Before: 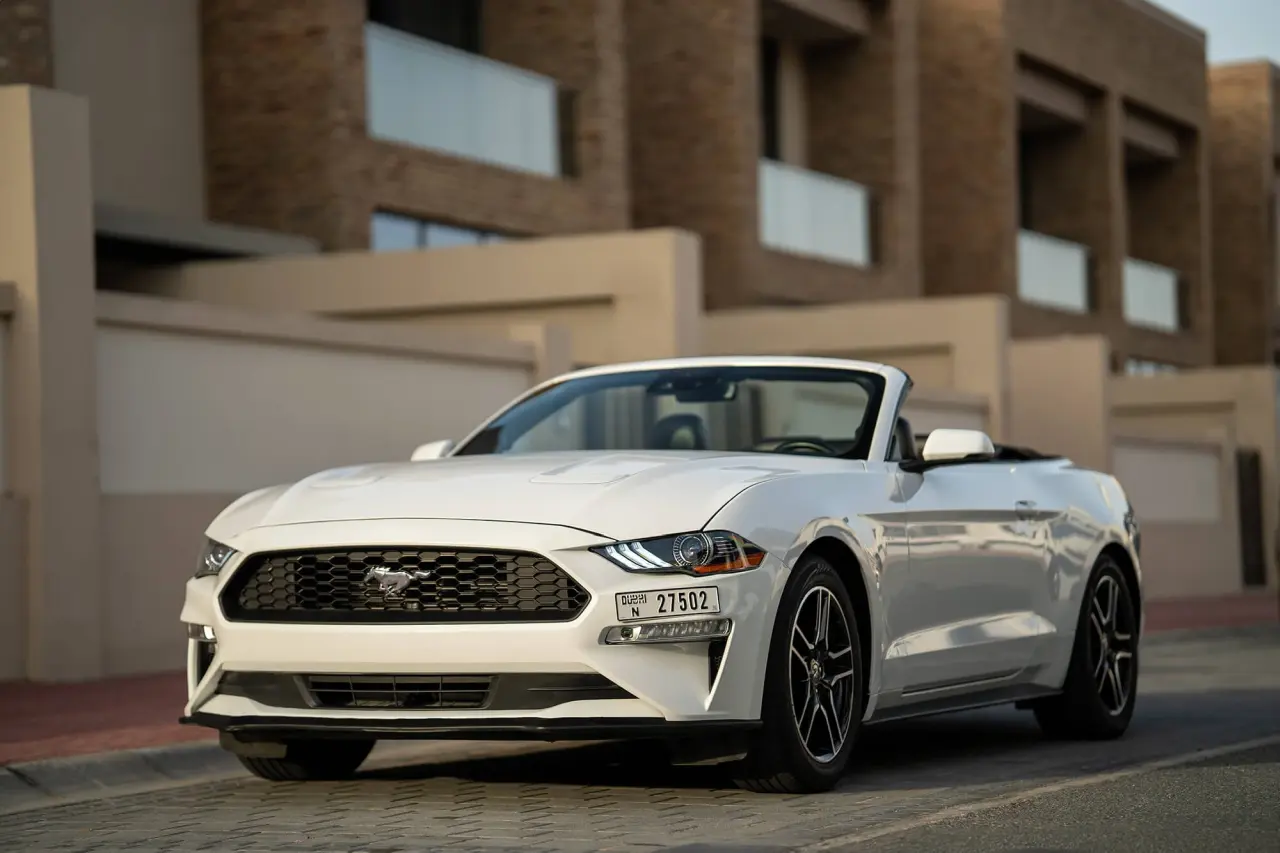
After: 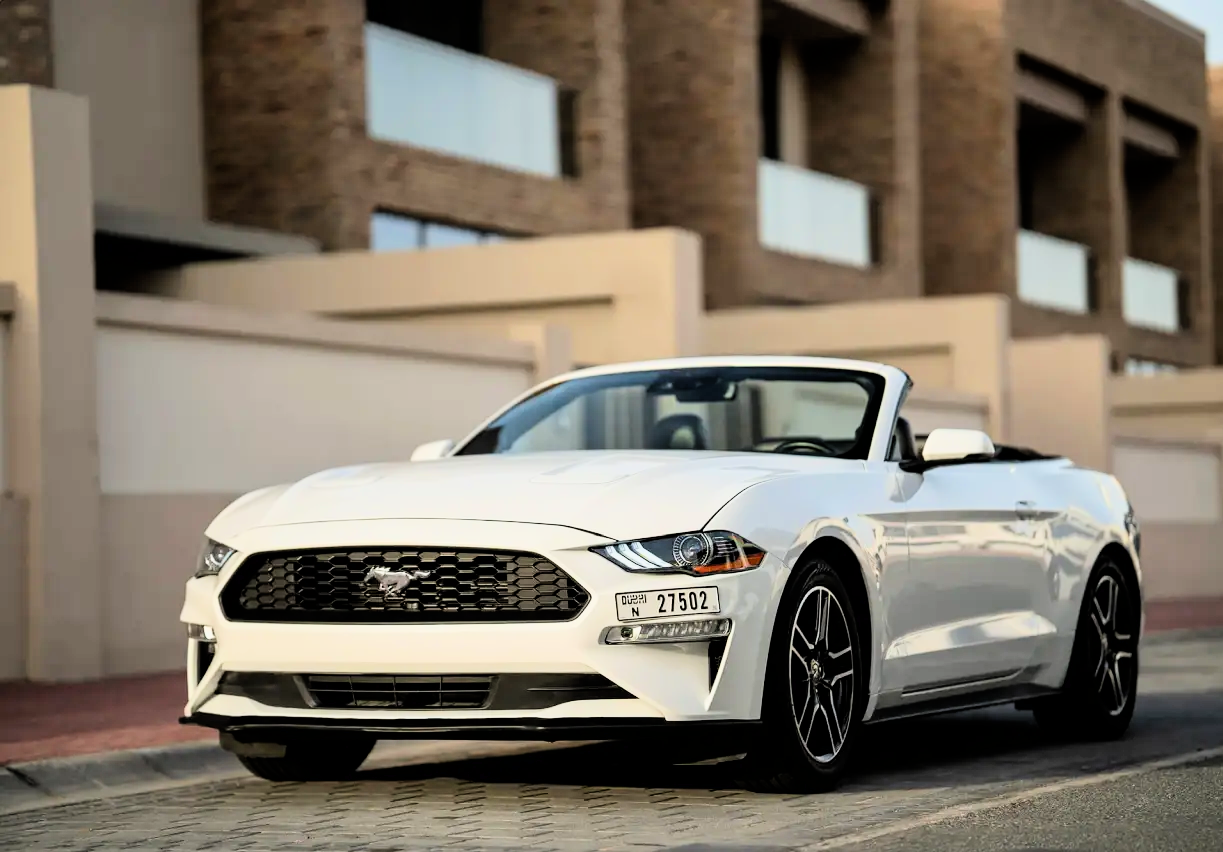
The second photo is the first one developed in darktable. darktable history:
exposure: black level correction 0.001, exposure 0.957 EV, compensate highlight preservation false
crop: right 4.399%, bottom 0.042%
filmic rgb: black relative exposure -7.49 EV, white relative exposure 5 EV, threshold 3.06 EV, hardness 3.33, contrast 1.3, color science v6 (2022), enable highlight reconstruction true
